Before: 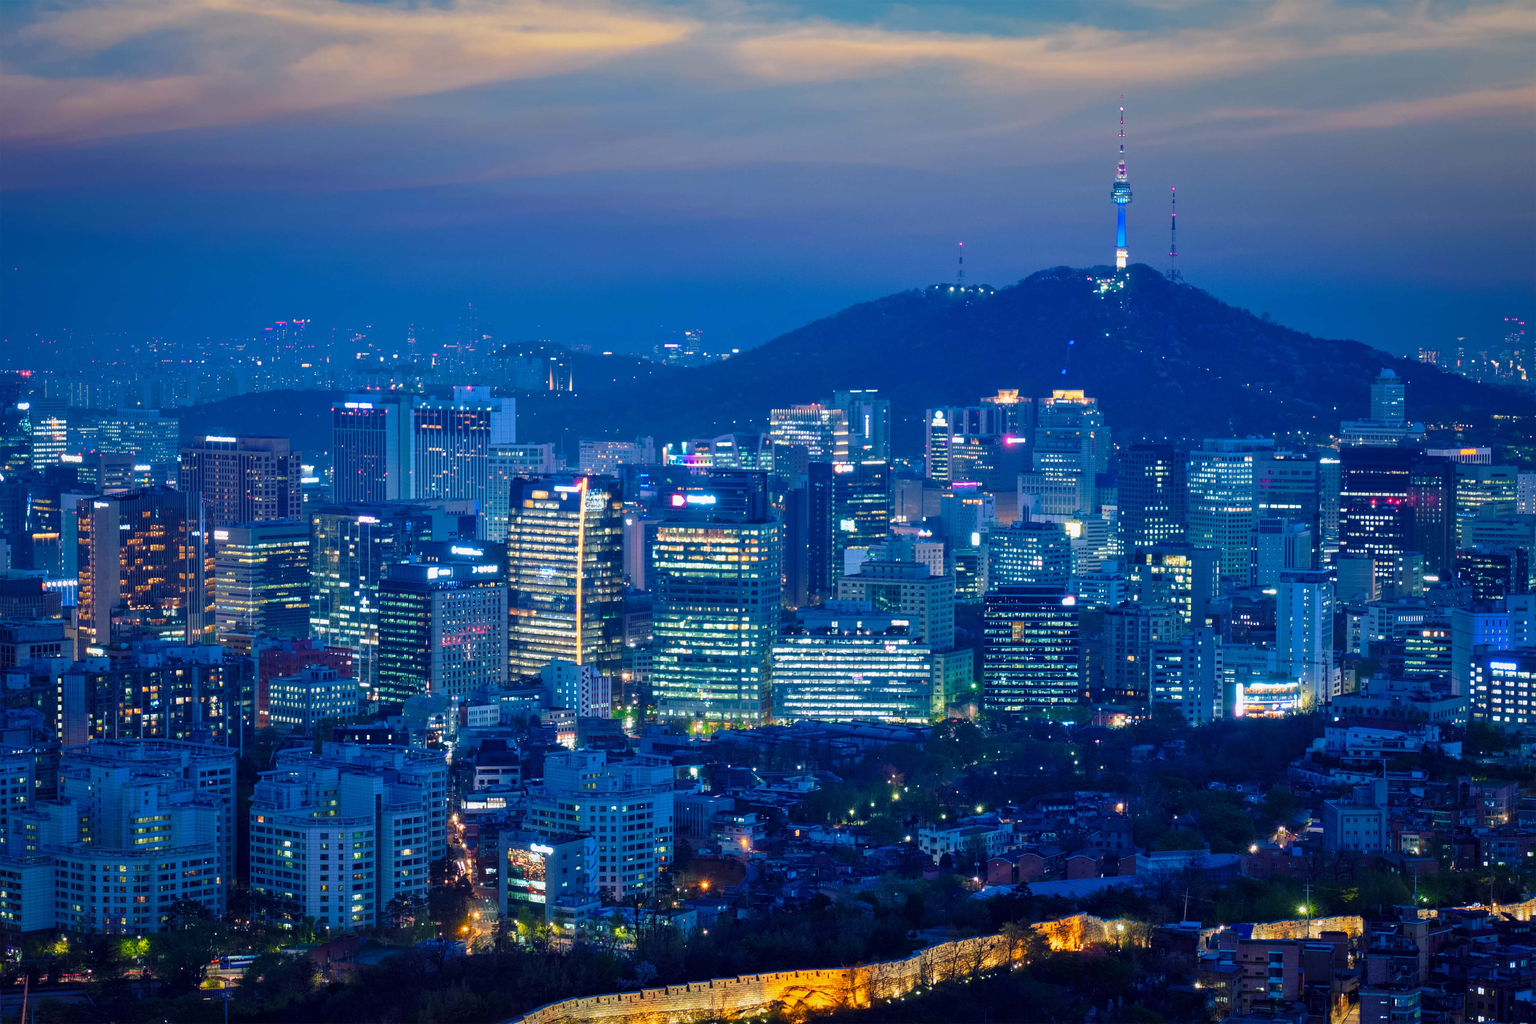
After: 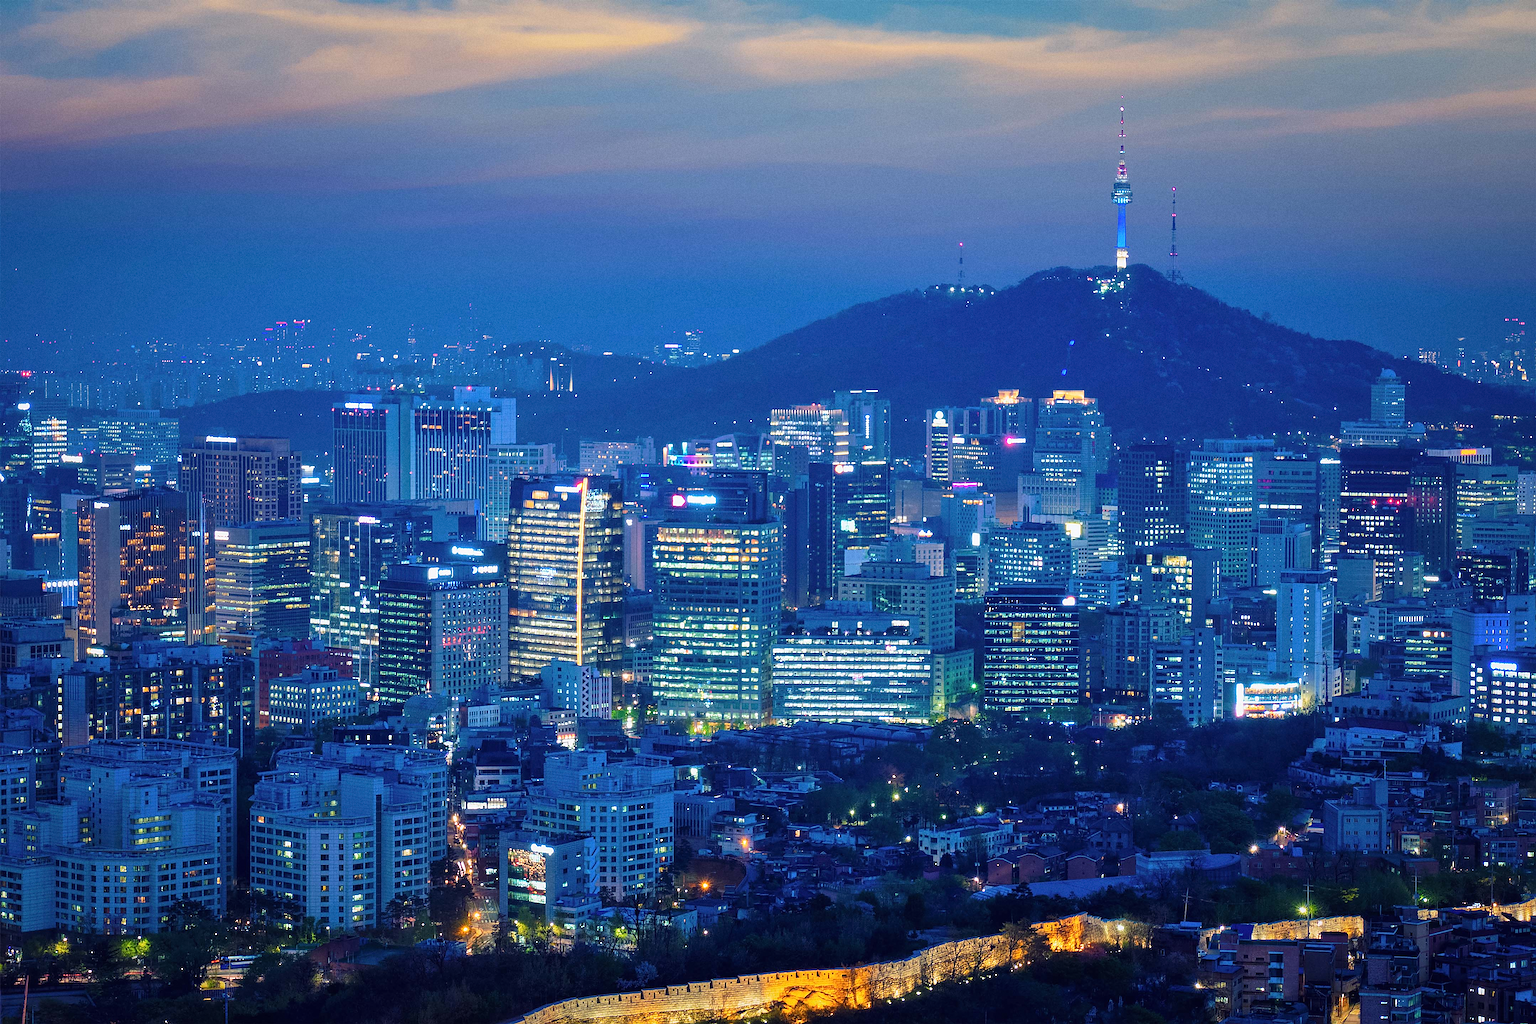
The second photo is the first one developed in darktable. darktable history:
sharpen: radius 1.4, amount 1.25, threshold 0.7
grain: coarseness 0.47 ISO
contrast brightness saturation: contrast 0.05, brightness 0.06, saturation 0.01
